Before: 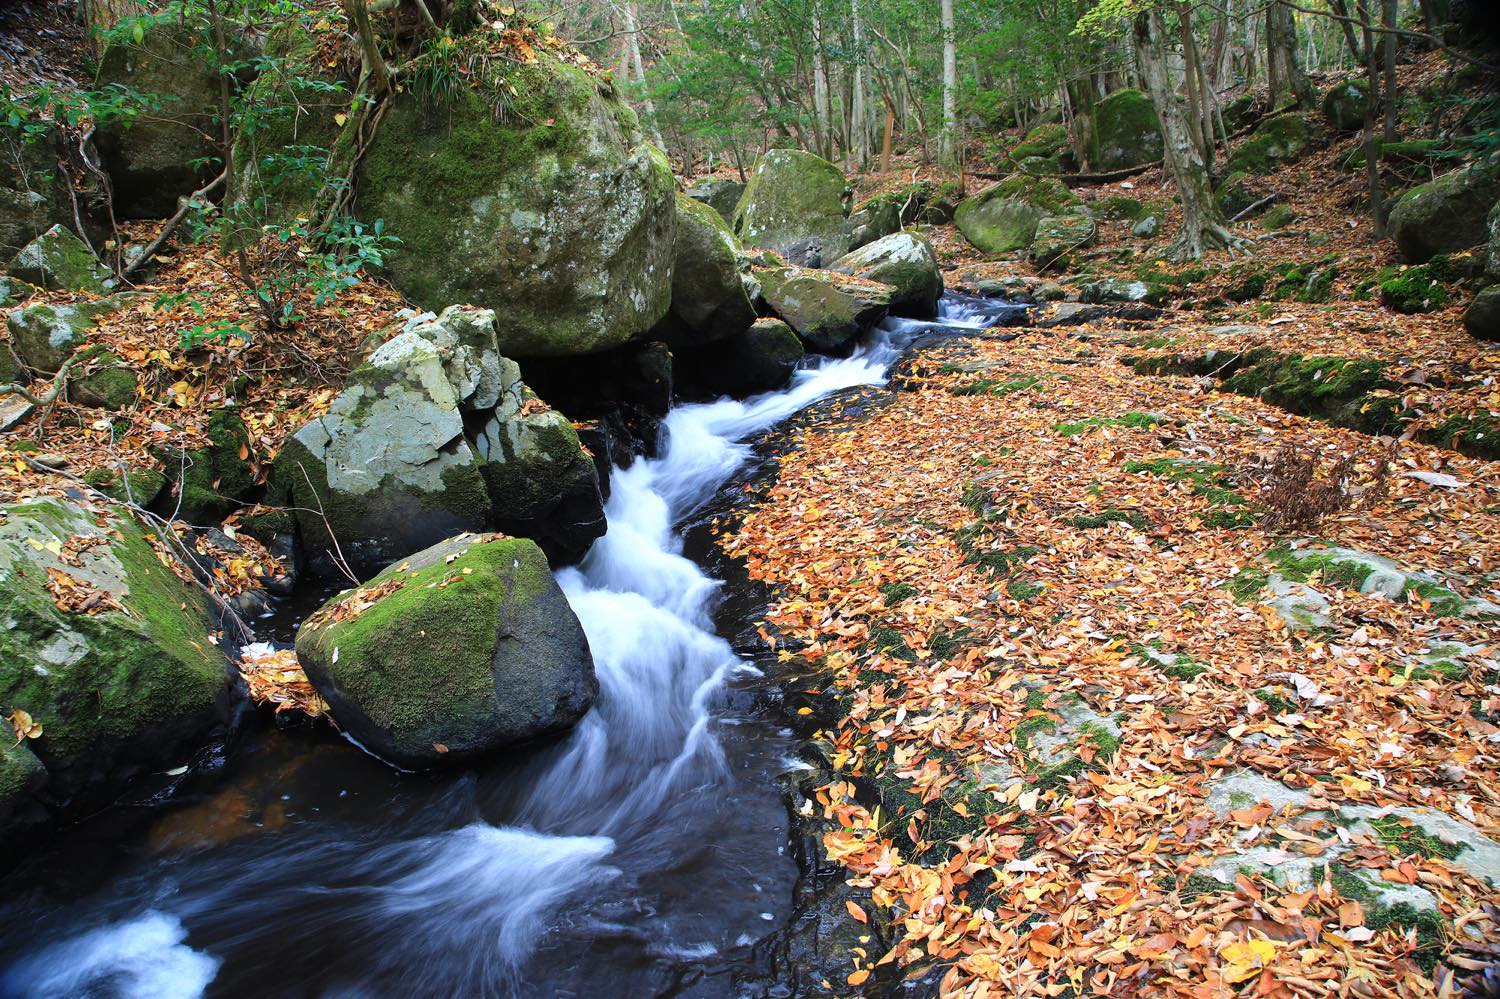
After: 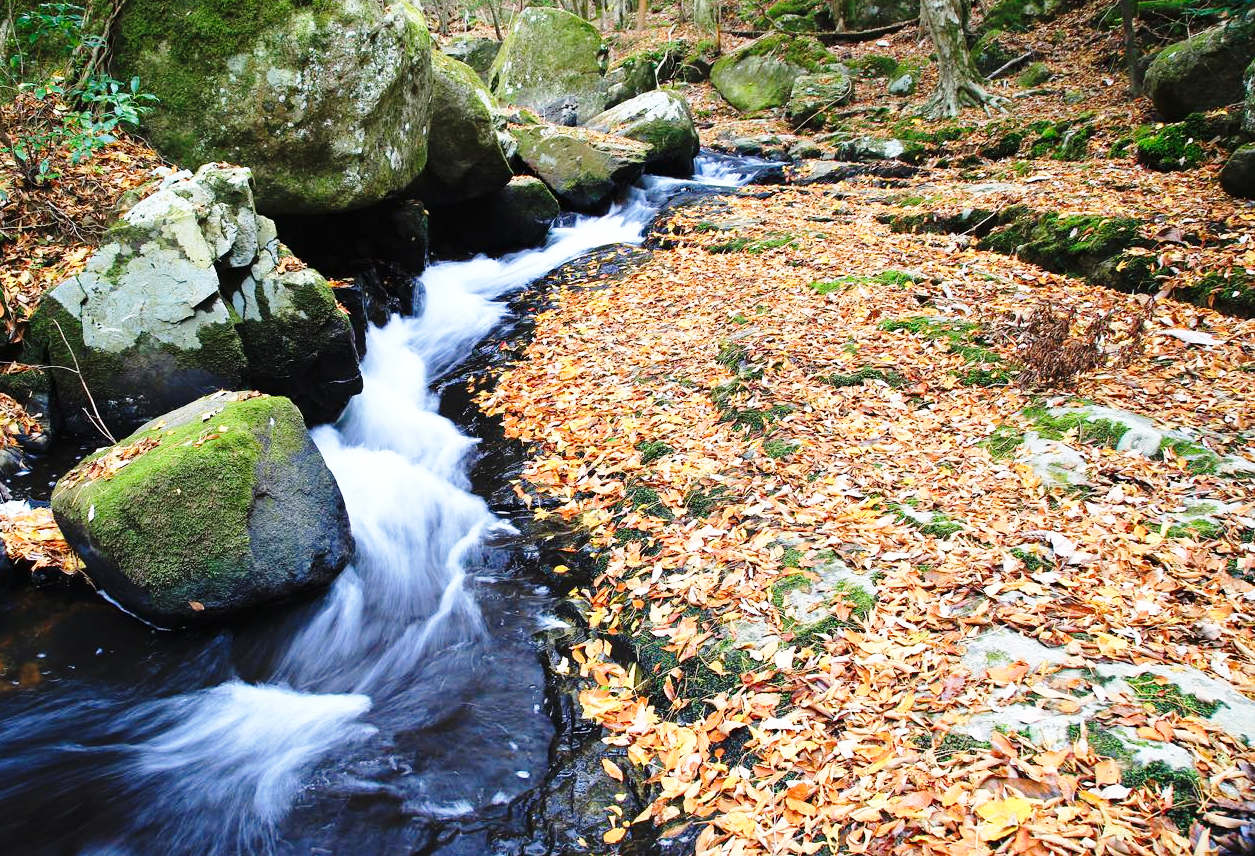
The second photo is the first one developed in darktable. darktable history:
crop: left 16.315%, top 14.246%
base curve: curves: ch0 [(0, 0) (0.028, 0.03) (0.121, 0.232) (0.46, 0.748) (0.859, 0.968) (1, 1)], preserve colors none
color contrast: green-magenta contrast 0.96
